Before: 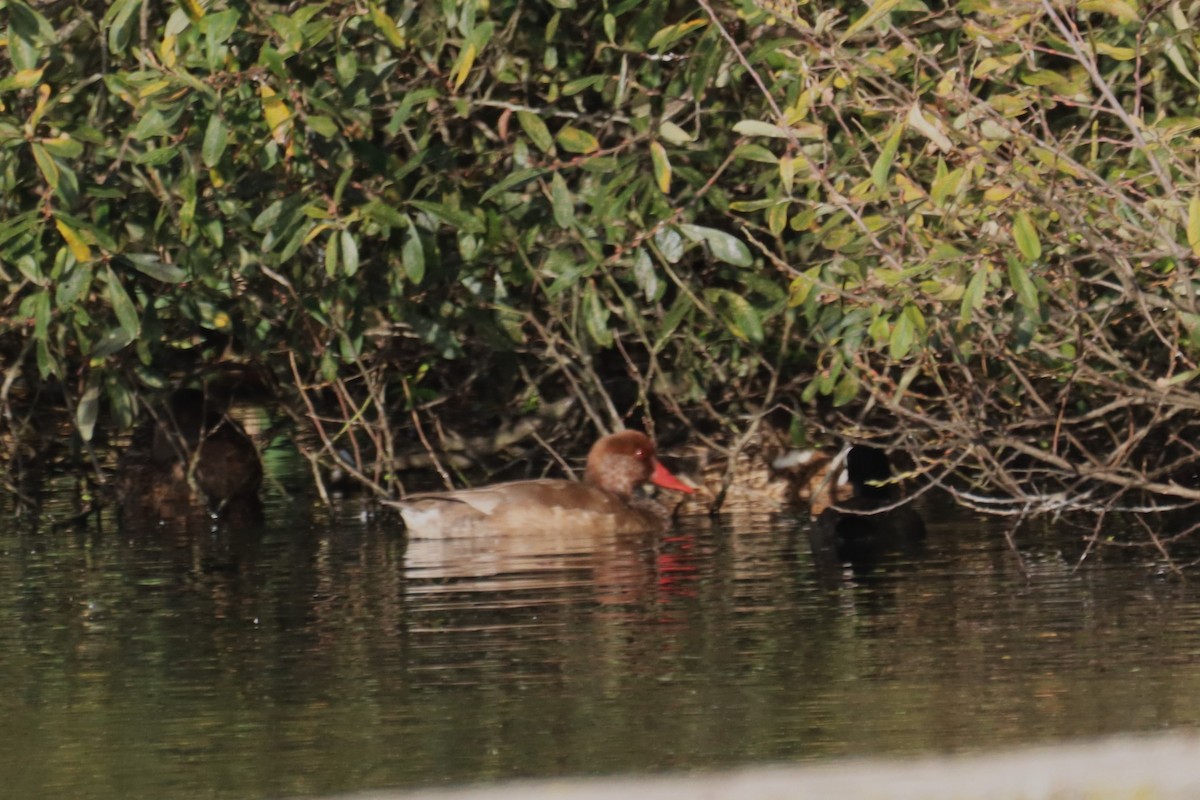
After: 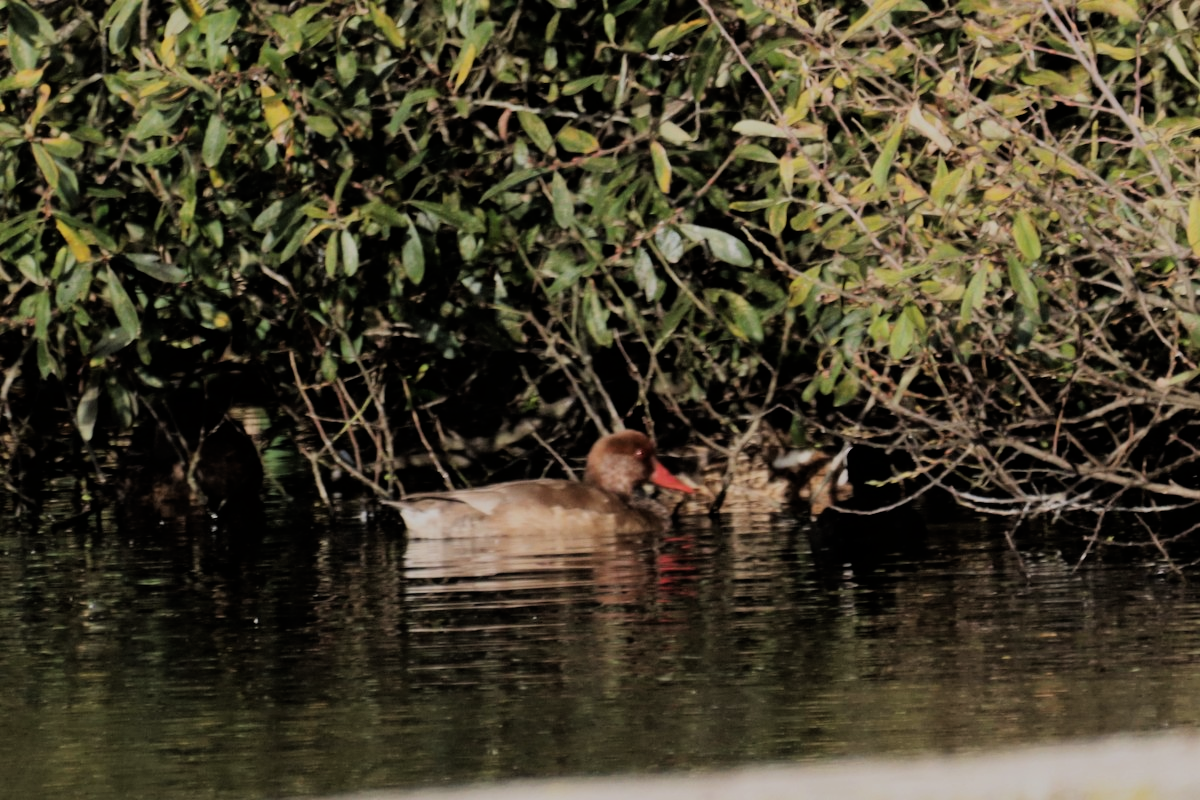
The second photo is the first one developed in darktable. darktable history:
filmic rgb: black relative exposure -5.05 EV, white relative exposure 4 EV, hardness 2.9, contrast 1.298
